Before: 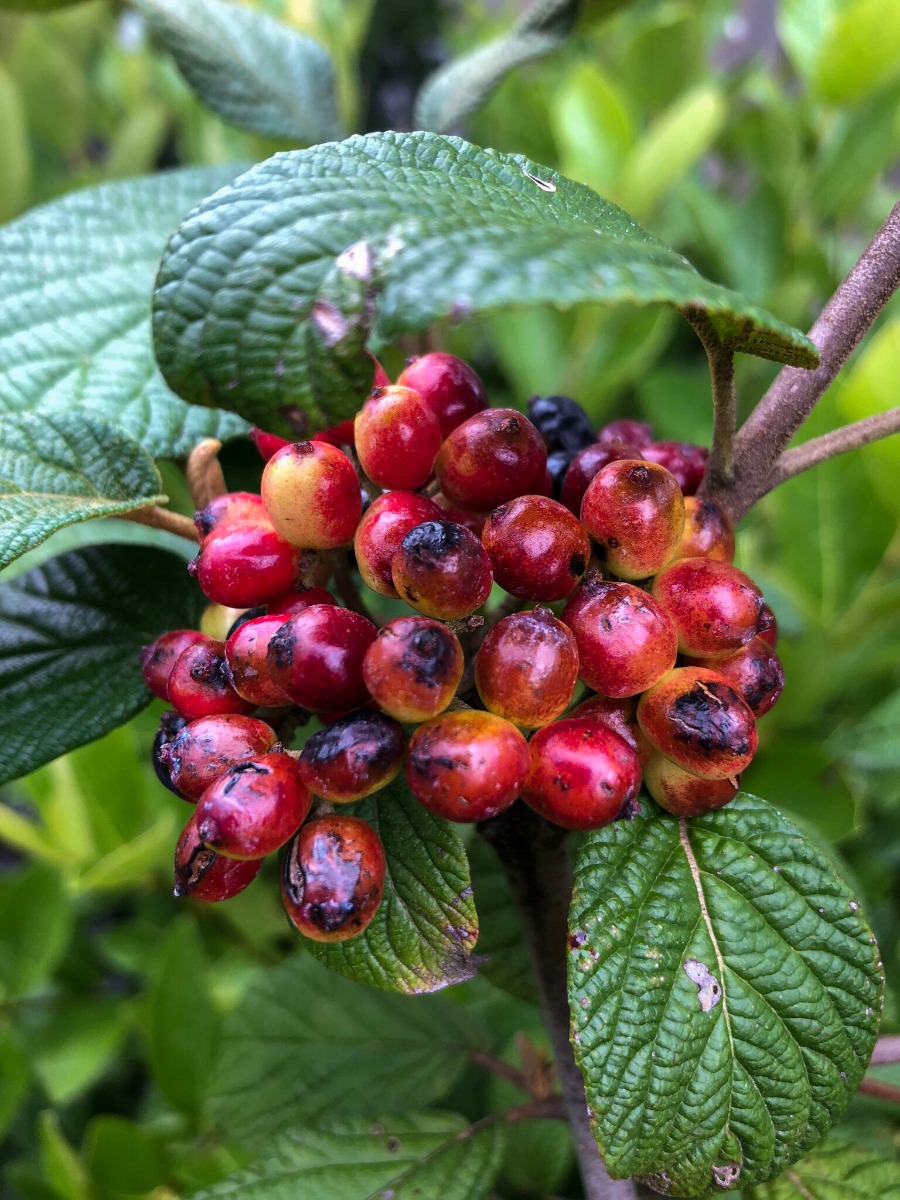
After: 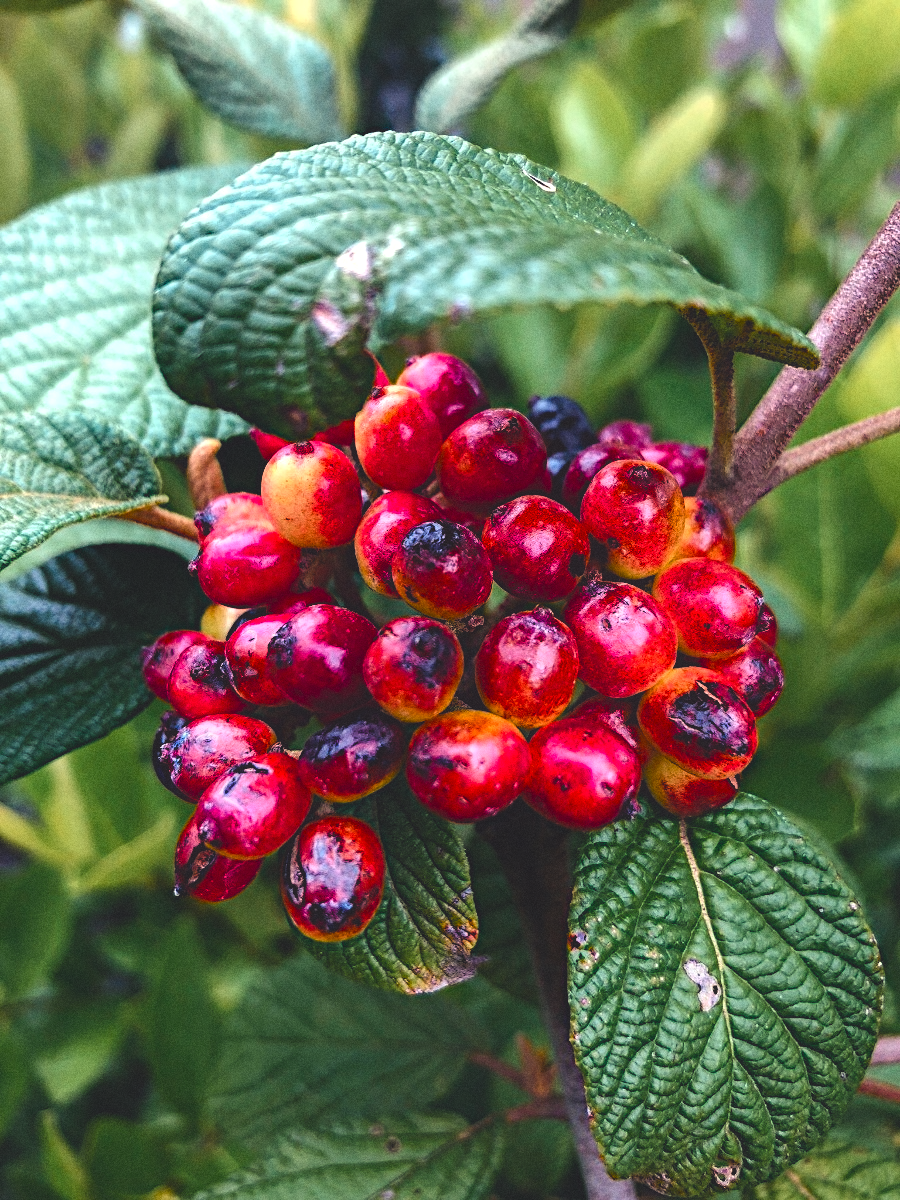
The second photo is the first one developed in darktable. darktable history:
contrast equalizer "negative clarity": octaves 7, y [[0.6 ×6], [0.55 ×6], [0 ×6], [0 ×6], [0 ×6]], mix -0.3
diffuse or sharpen "_builtin_sharpen demosaicing | AA filter": edge sensitivity 1, 1st order anisotropy 100%, 2nd order anisotropy 100%, 3rd order anisotropy 100%, 4th order anisotropy 100%, 1st order speed -25%, 2nd order speed -25%, 3rd order speed -25%, 4th order speed -25%
diffuse or sharpen "bloom 20%": radius span 32, 1st order speed 50%, 2nd order speed 50%, 3rd order speed 50%, 4th order speed 50% | blend: blend mode normal, opacity 20%; mask: uniform (no mask)
grain "film": coarseness 0.09 ISO
rgb primaries "creative | pacific": red hue -0.042, red purity 1.1, green hue 0.047, green purity 1.12, blue hue -0.089, blue purity 0.88
tone equalizer "_builtin_contrast tone curve | soft": -8 EV -0.417 EV, -7 EV -0.389 EV, -6 EV -0.333 EV, -5 EV -0.222 EV, -3 EV 0.222 EV, -2 EV 0.333 EV, -1 EV 0.389 EV, +0 EV 0.417 EV, edges refinement/feathering 500, mask exposure compensation -1.57 EV, preserve details no
color equalizer "creative | pacific": saturation › orange 1.03, saturation › yellow 0.883, saturation › green 0.883, saturation › blue 1.08, saturation › magenta 1.05, hue › orange -4.88, hue › green 8.78, brightness › red 1.06, brightness › orange 1.08, brightness › yellow 0.916, brightness › green 0.916, brightness › cyan 1.04, brightness › blue 1.12, brightness › magenta 1.07 | blend: blend mode normal, opacity 100%; mask: uniform (no mask)
color balance rgb "creative | pacific film": shadows lift › chroma 3%, shadows lift › hue 280.8°, power › hue 330°, highlights gain › chroma 3%, highlights gain › hue 75.6°, global offset › luminance 1.5%, perceptual saturation grading › global saturation 20%, perceptual saturation grading › highlights -25%, perceptual saturation grading › shadows 50%, global vibrance 30%
